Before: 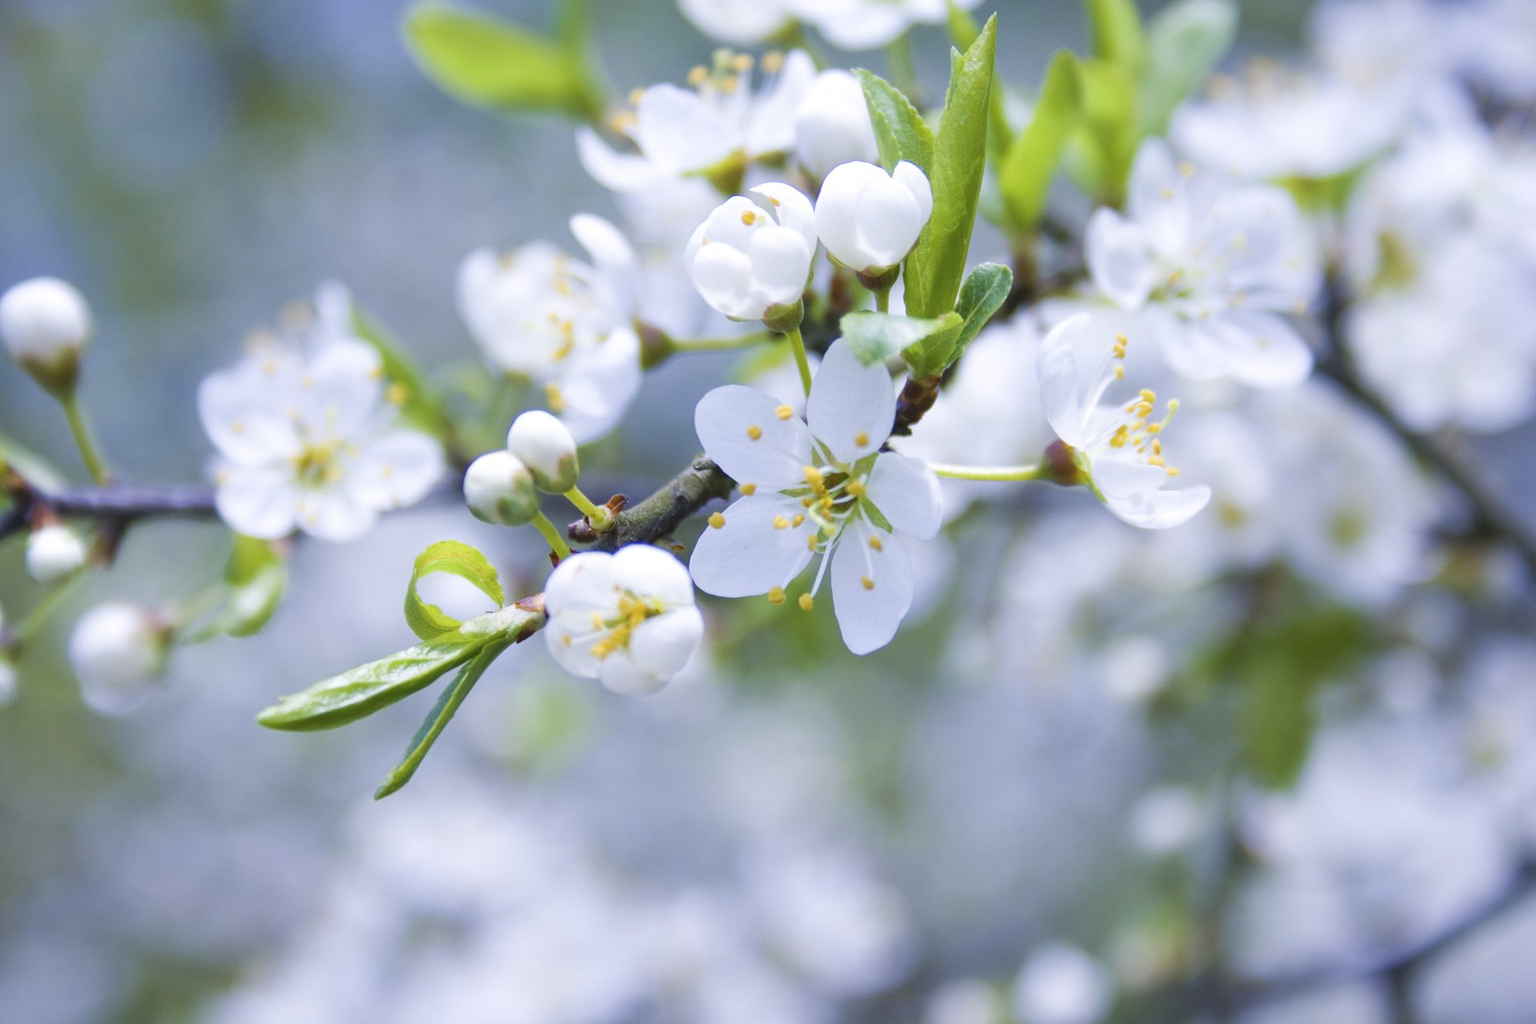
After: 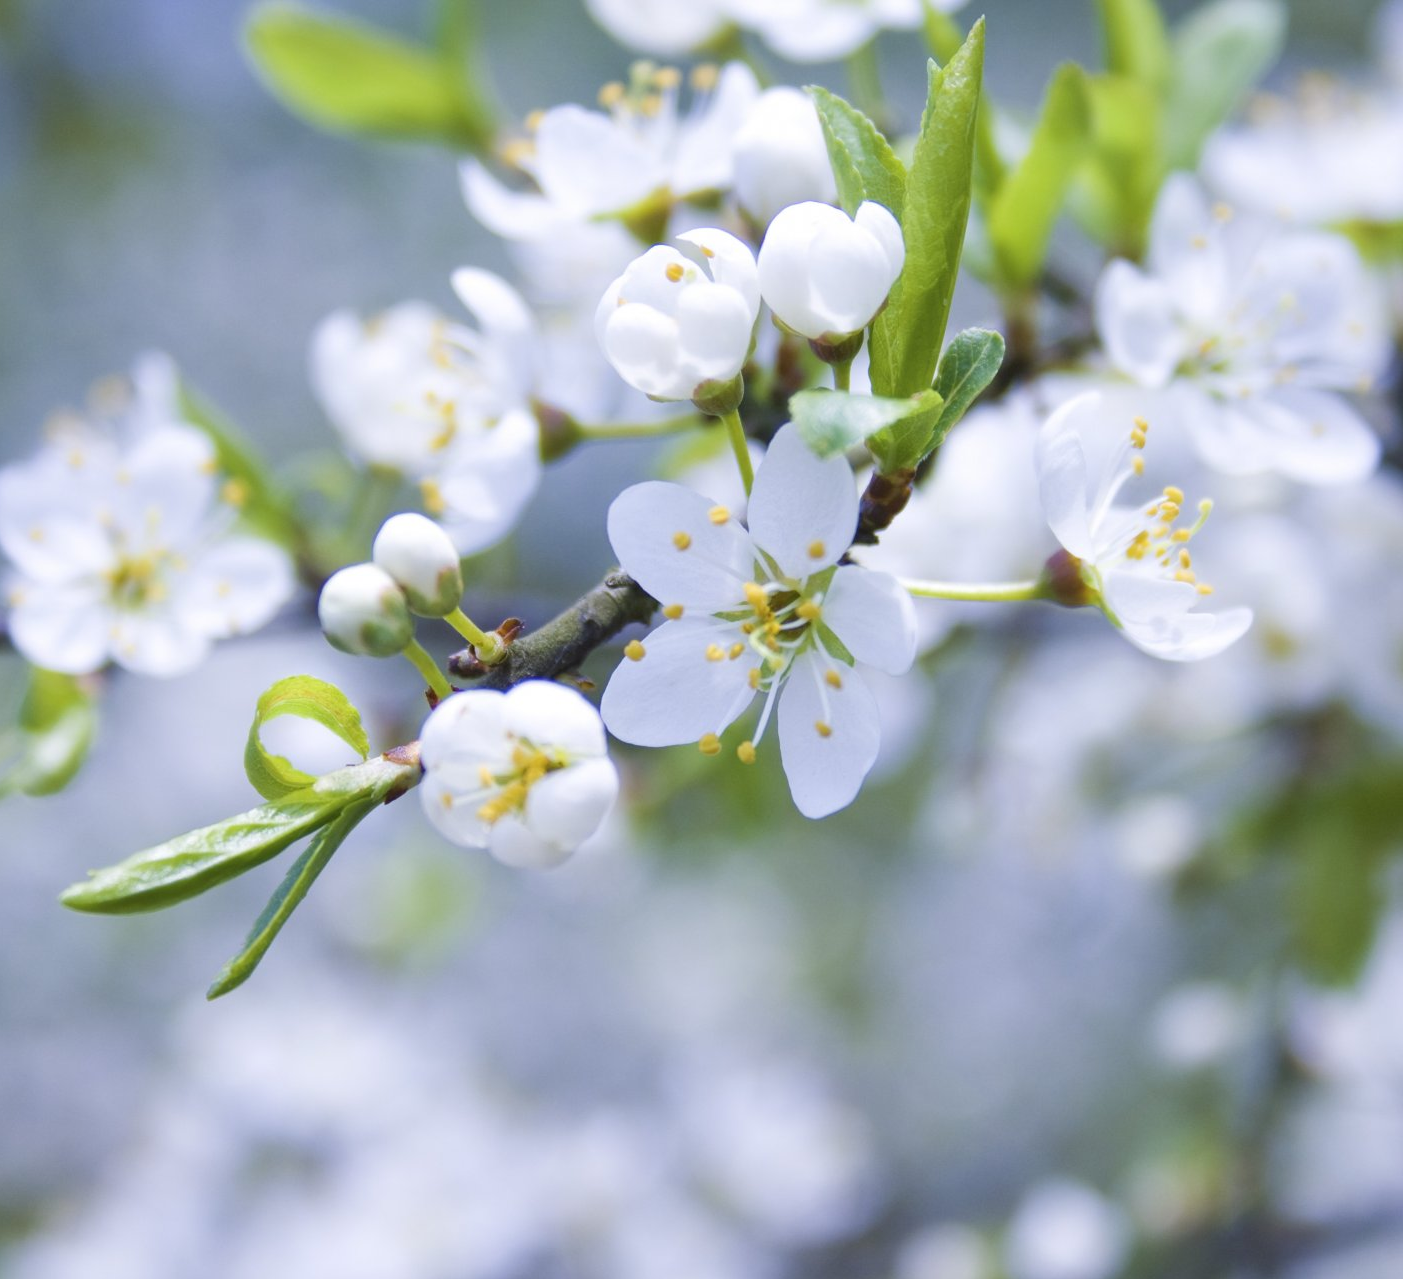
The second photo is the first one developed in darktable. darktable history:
crop: left 13.597%, right 13.321%
